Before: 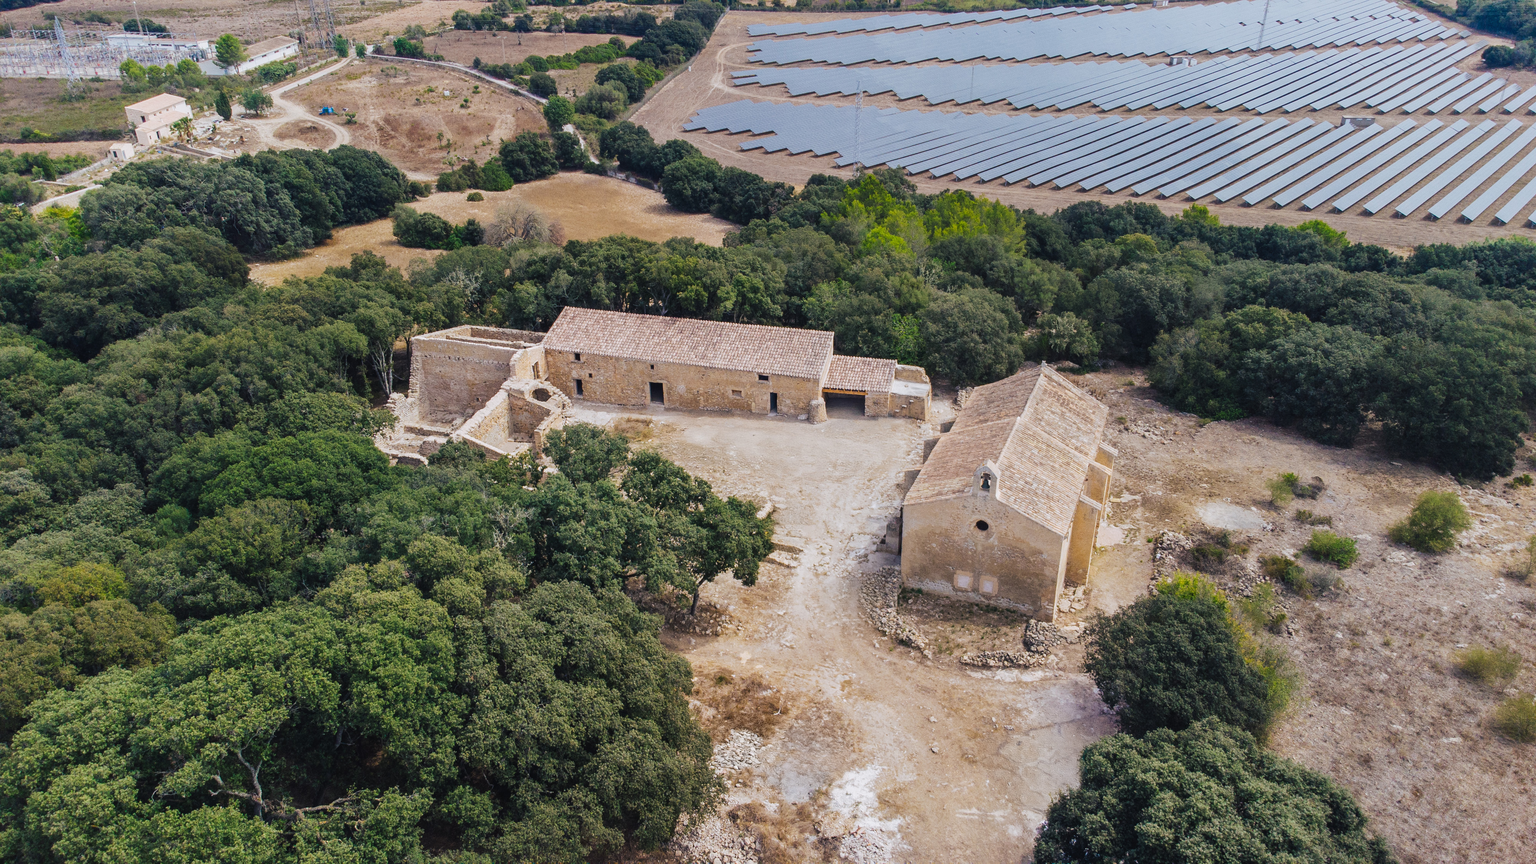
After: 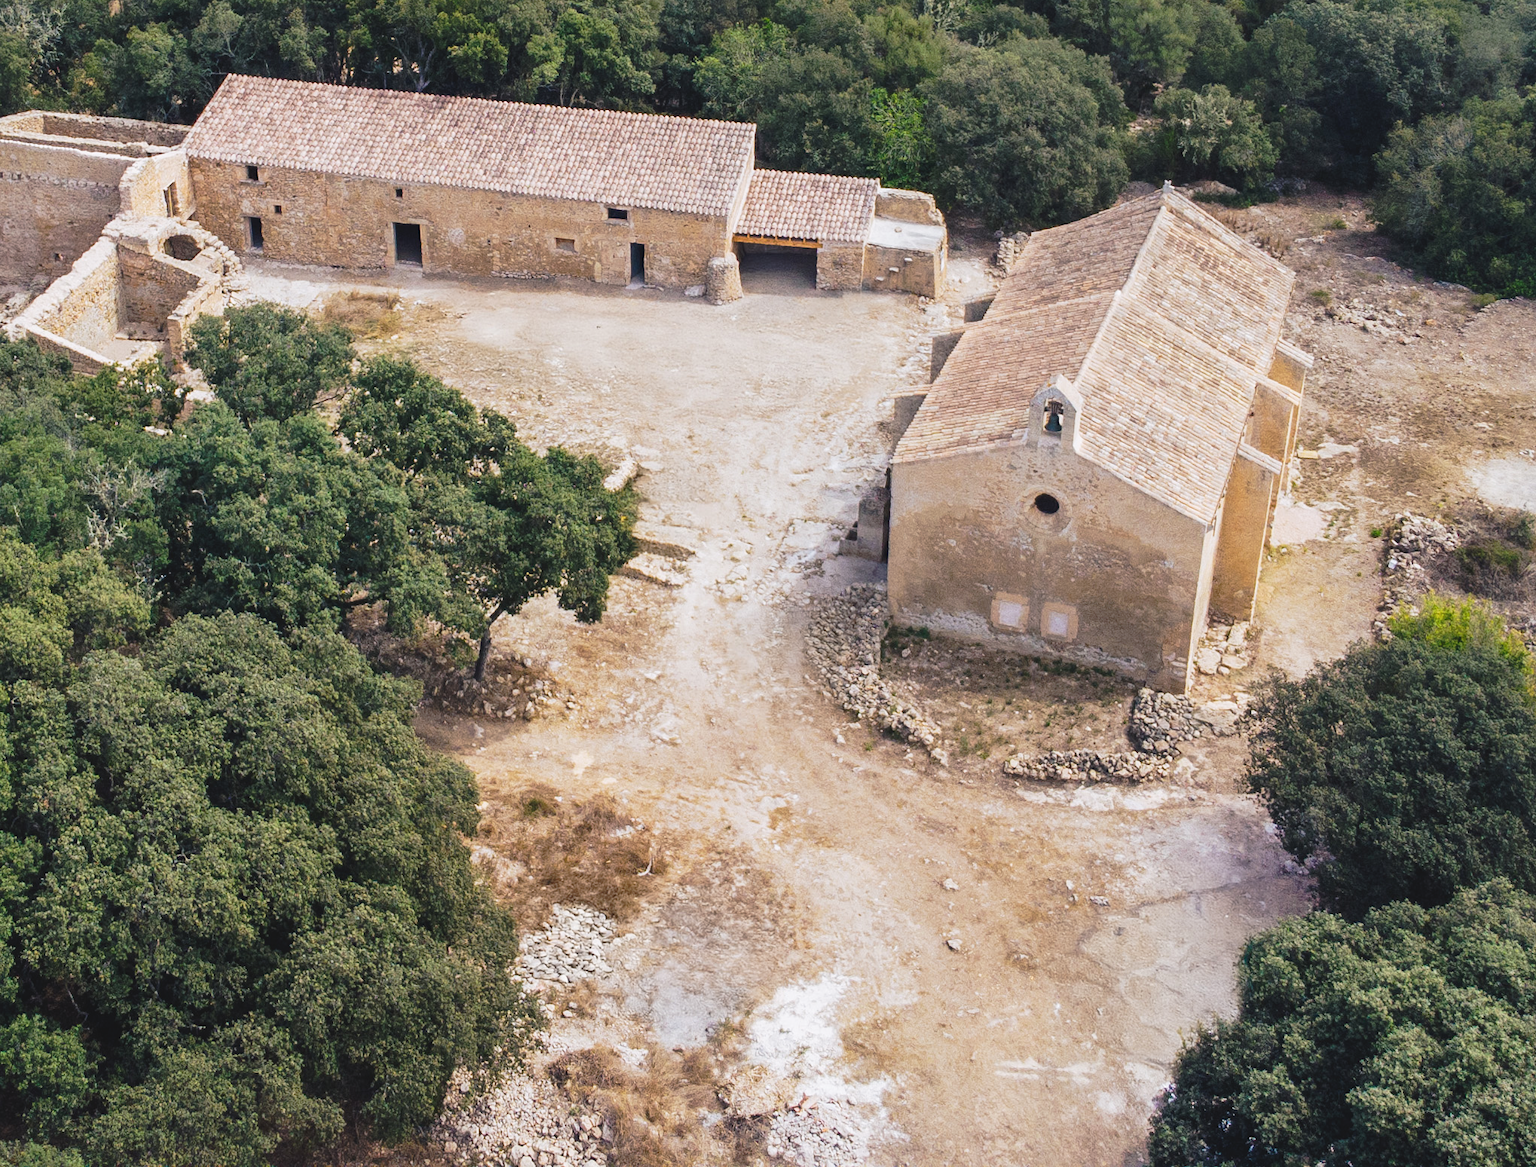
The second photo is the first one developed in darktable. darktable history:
tone equalizer: on, module defaults
crop and rotate: left 29.237%, top 31.152%, right 19.807%
exposure: black level correction -0.003, exposure 0.04 EV, compensate highlight preservation false
tone curve: curves: ch0 [(0, 0) (0.003, 0.049) (0.011, 0.051) (0.025, 0.055) (0.044, 0.065) (0.069, 0.081) (0.1, 0.11) (0.136, 0.15) (0.177, 0.195) (0.224, 0.242) (0.277, 0.308) (0.335, 0.375) (0.399, 0.436) (0.468, 0.5) (0.543, 0.574) (0.623, 0.665) (0.709, 0.761) (0.801, 0.851) (0.898, 0.933) (1, 1)], preserve colors none
